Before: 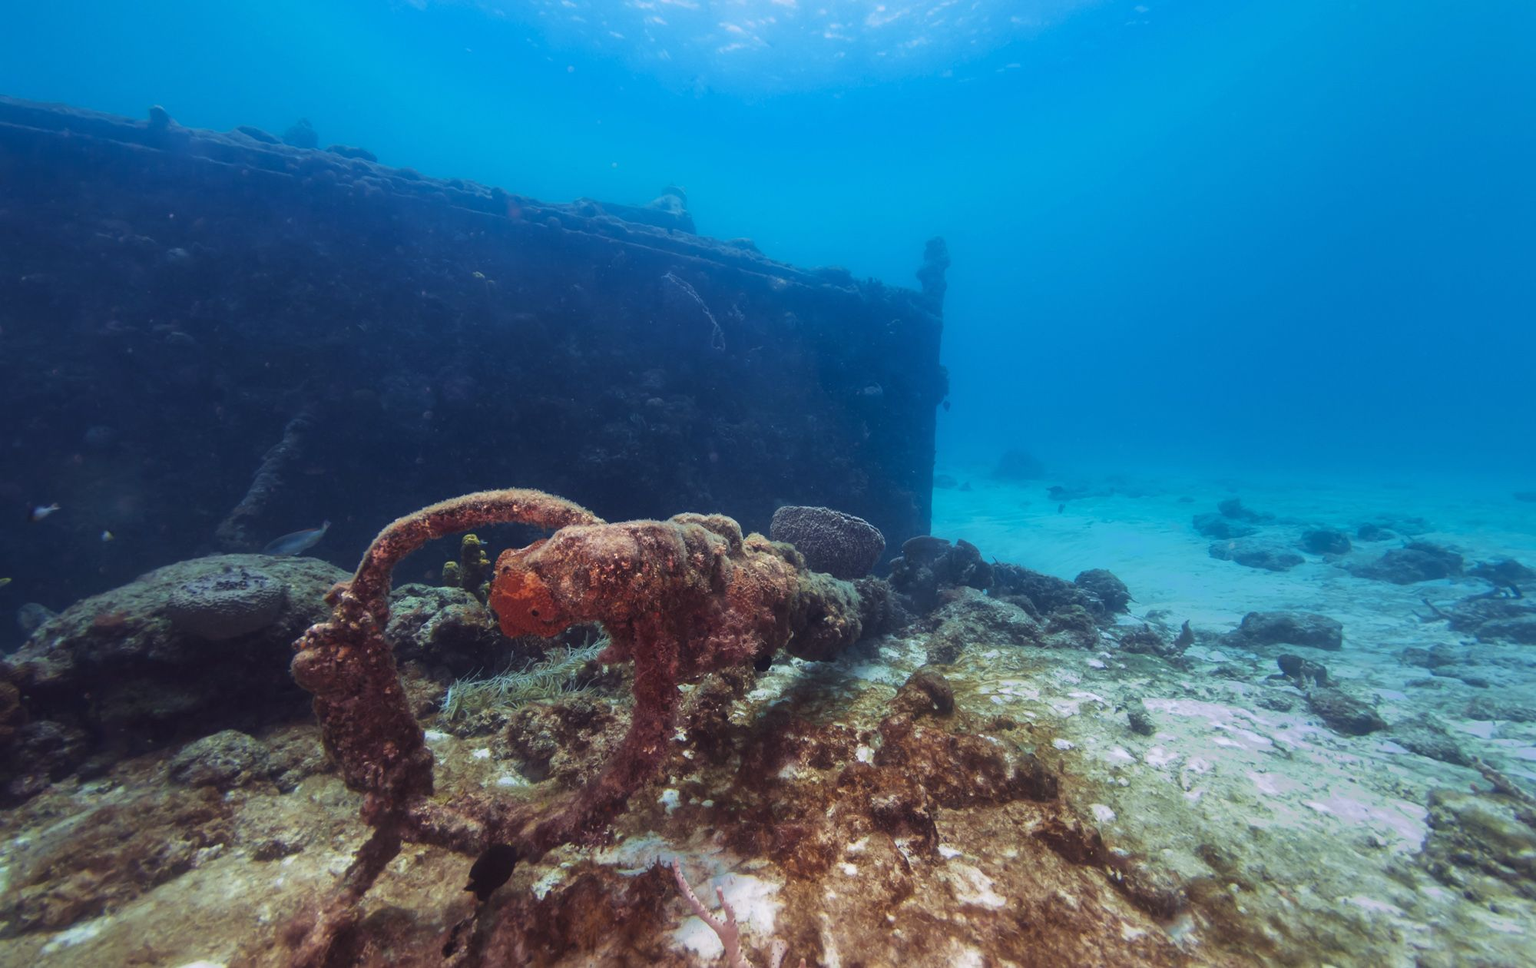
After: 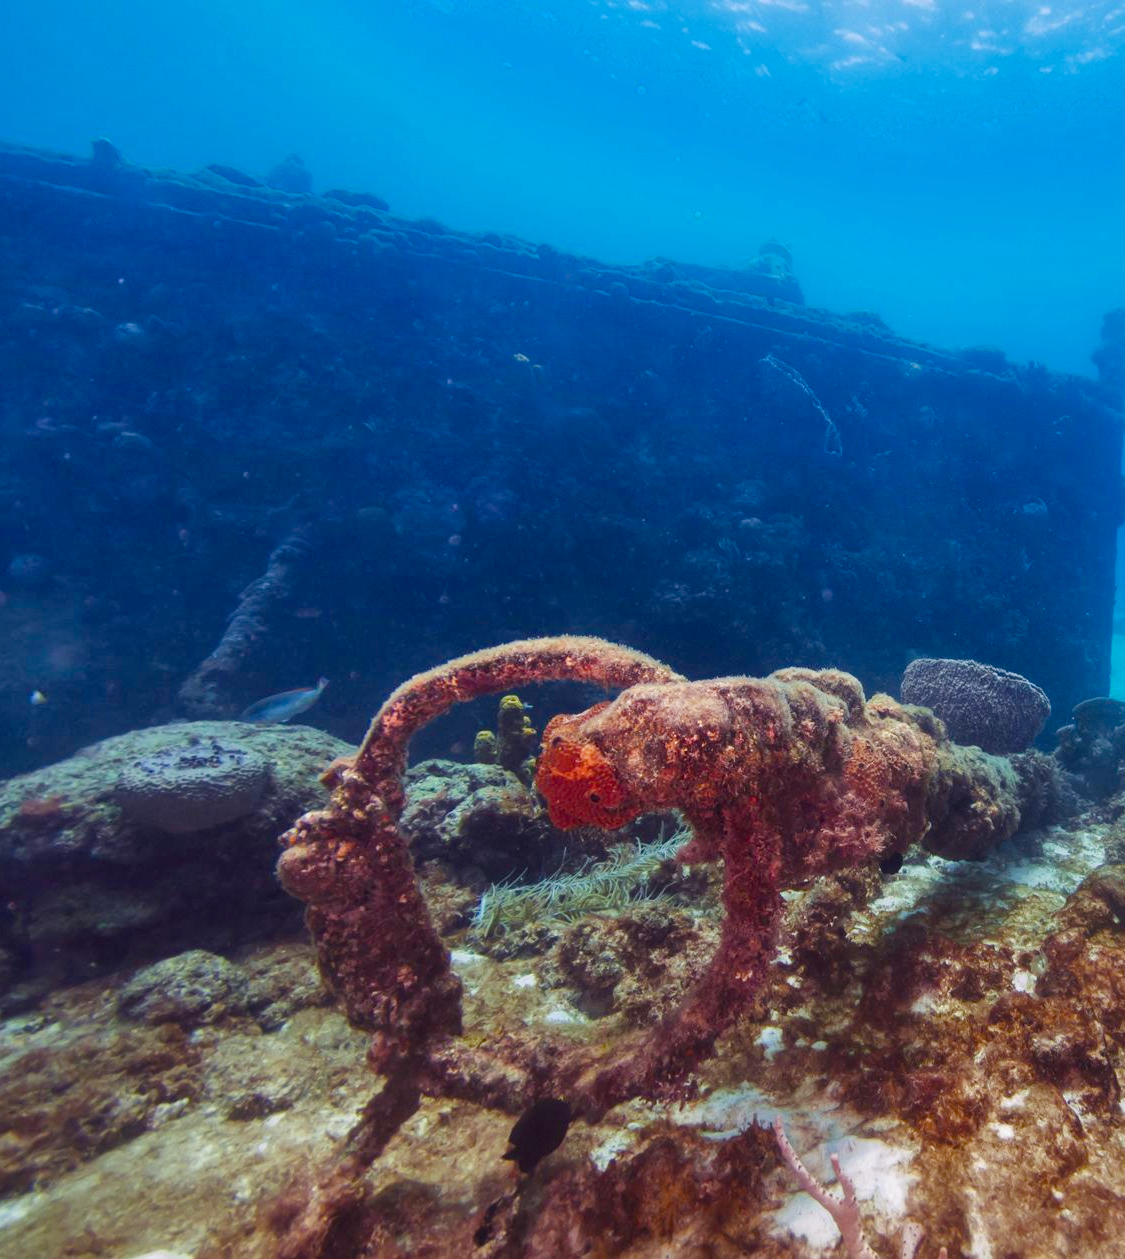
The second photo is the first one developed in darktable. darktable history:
color balance rgb: perceptual saturation grading › global saturation 20%, perceptual saturation grading › highlights -25%, perceptual saturation grading › shadows 50%
local contrast: highlights 100%, shadows 100%, detail 120%, midtone range 0.2
crop: left 5.114%, right 38.589%
shadows and highlights: soften with gaussian
